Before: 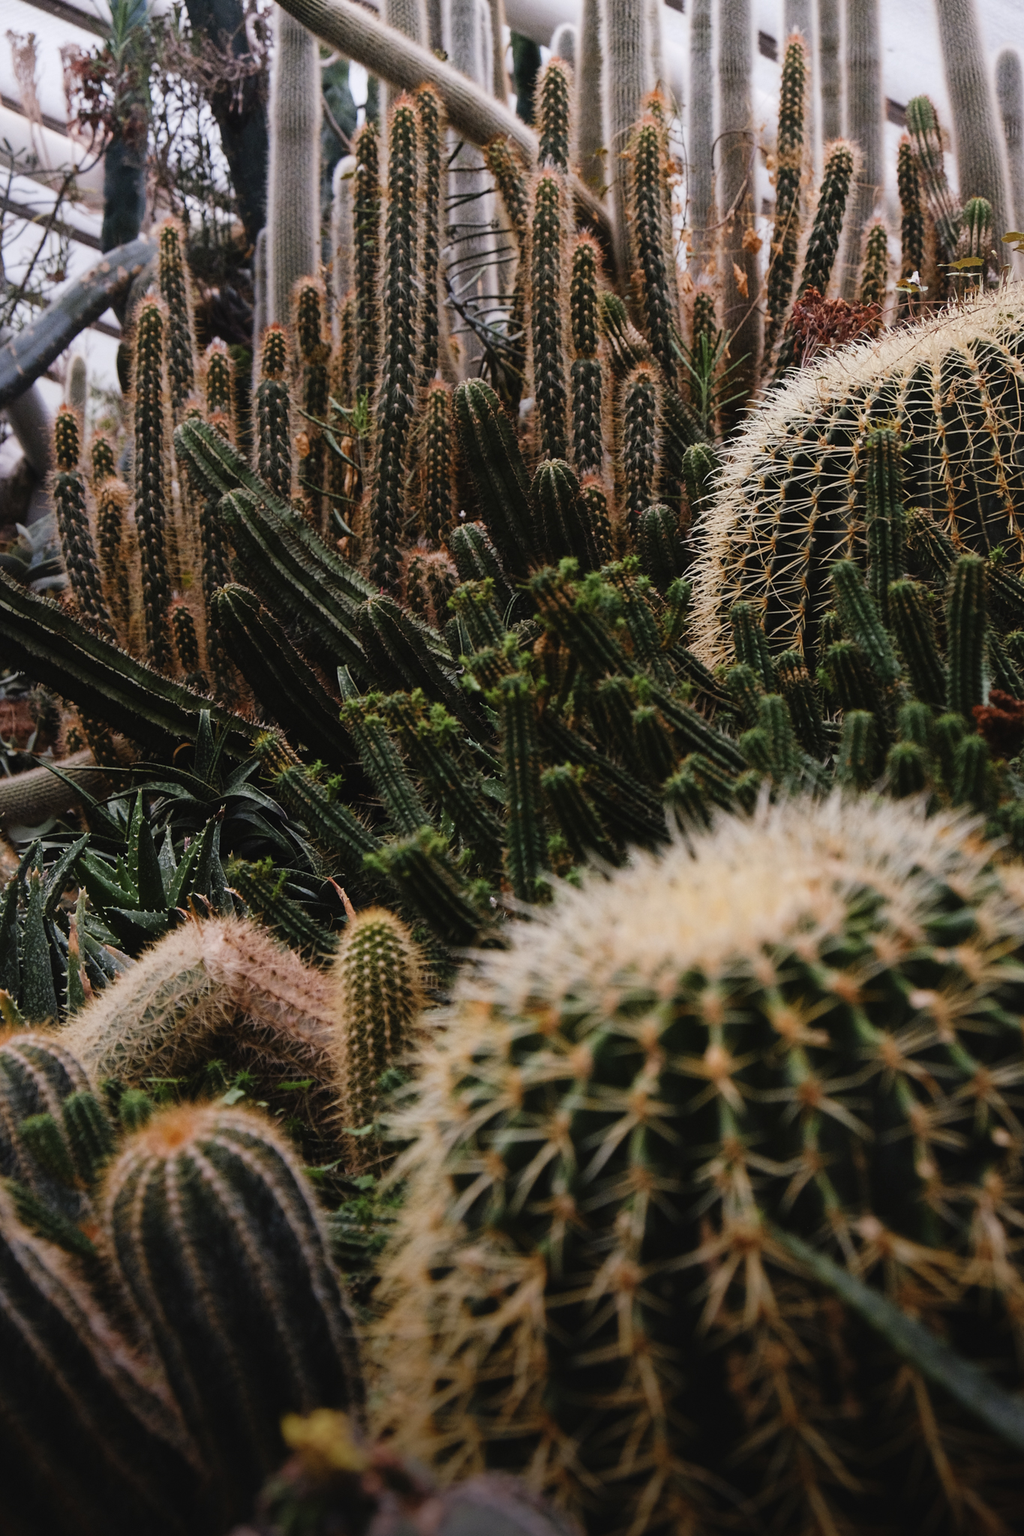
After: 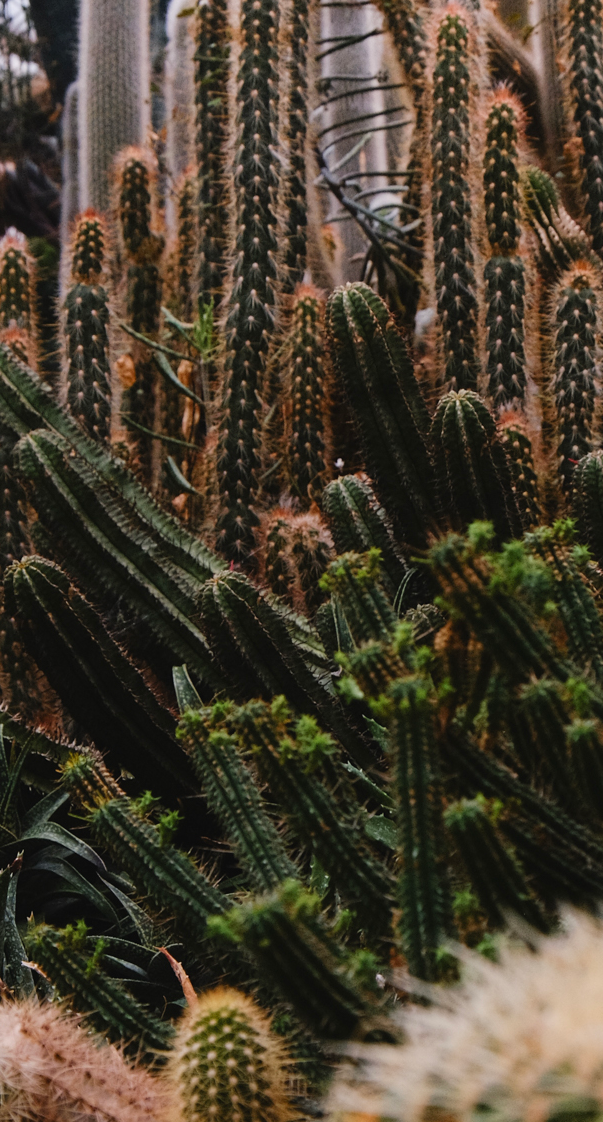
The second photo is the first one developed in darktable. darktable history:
crop: left 20.298%, top 10.854%, right 35.503%, bottom 34.35%
